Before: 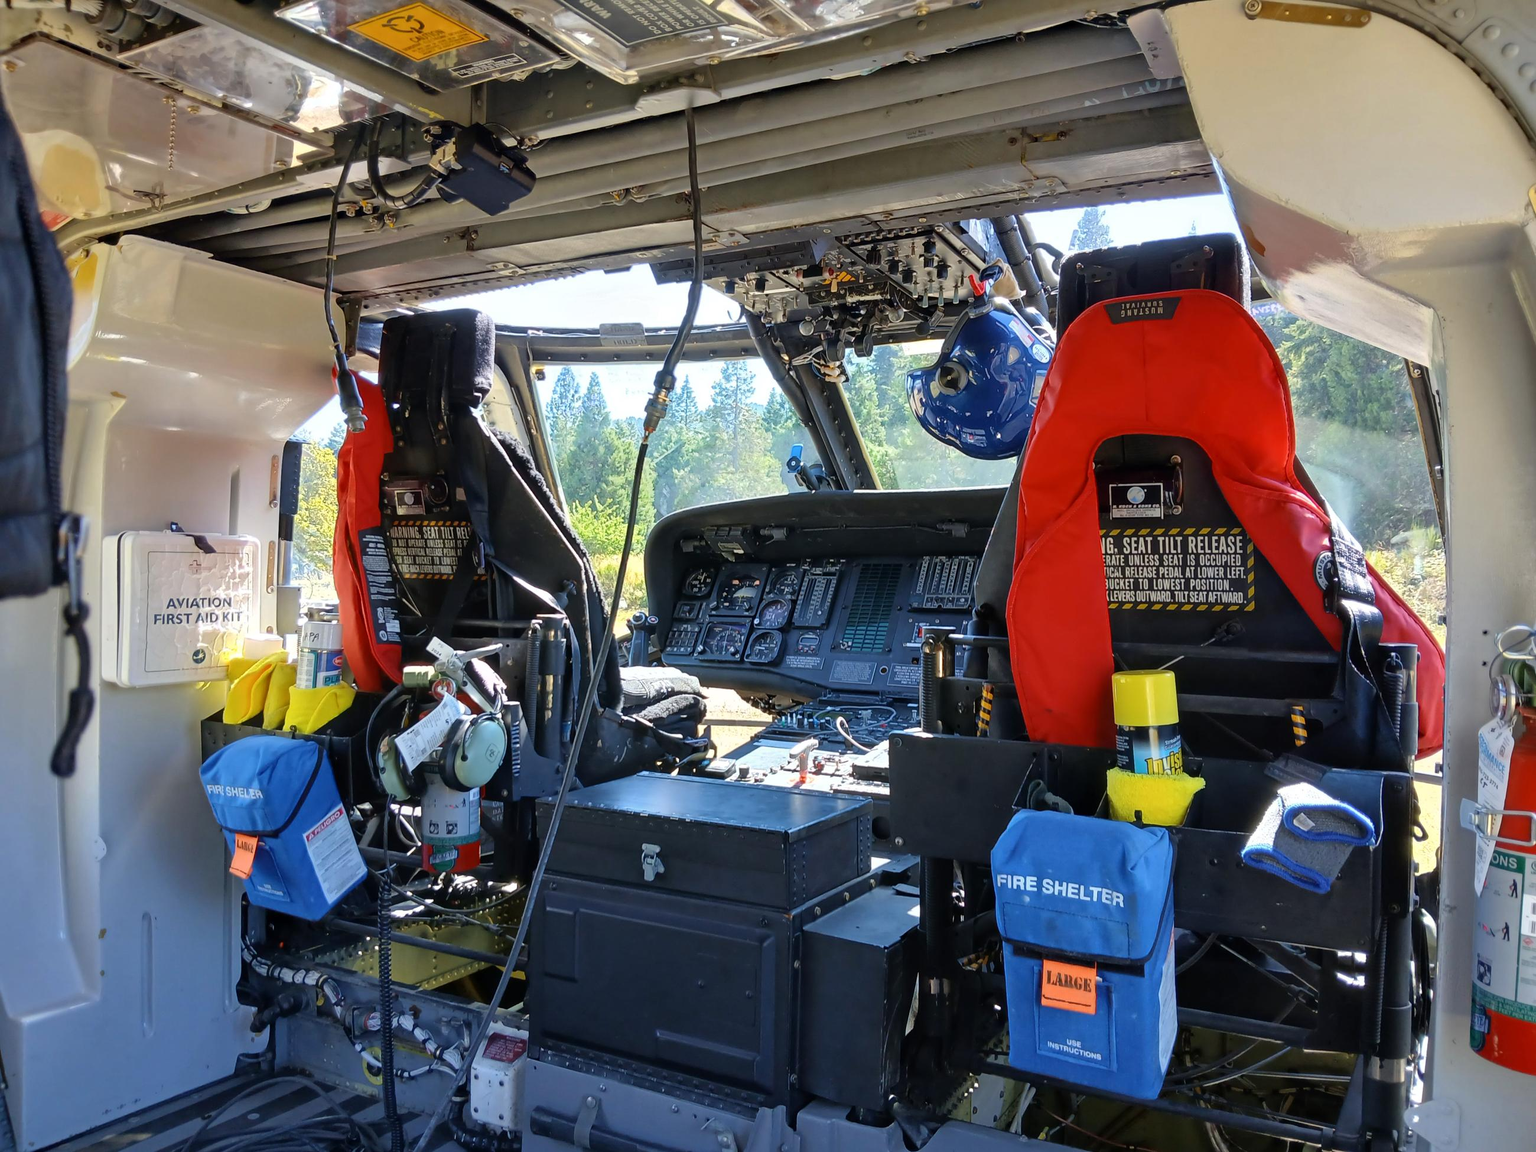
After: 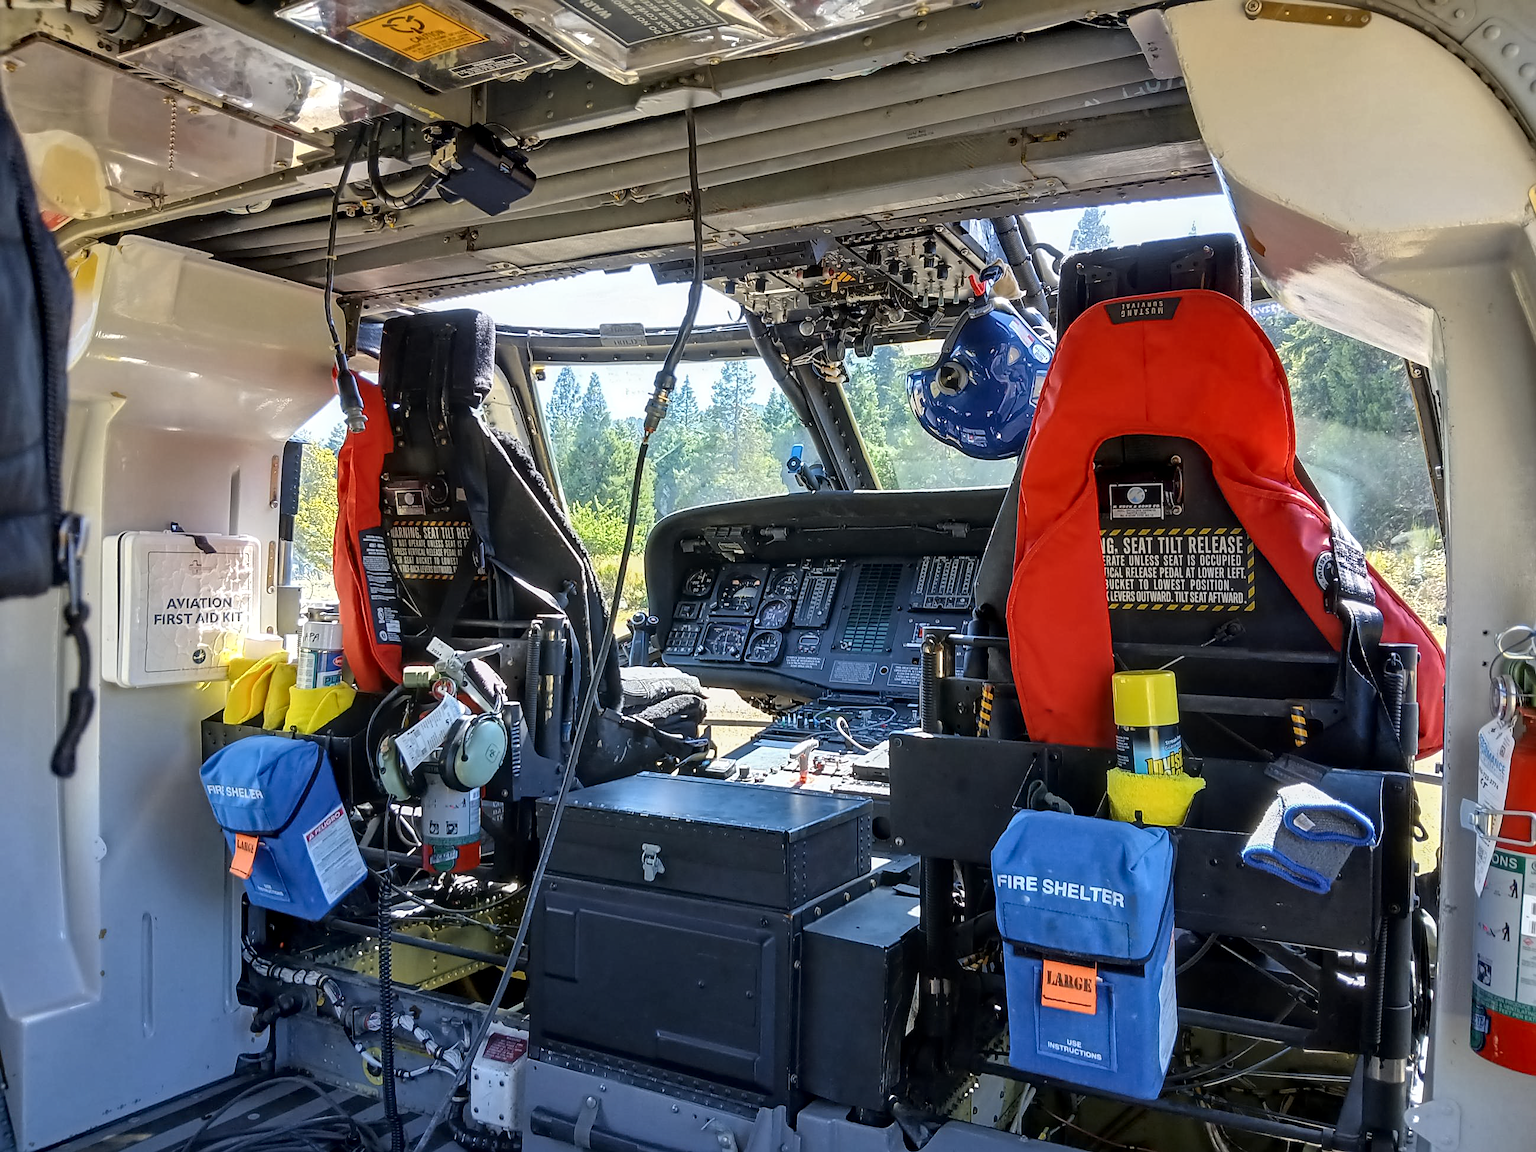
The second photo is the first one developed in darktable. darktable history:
contrast equalizer: y [[0.5 ×6], [0.5 ×6], [0.5 ×6], [0 ×6], [0, 0, 0, 0.581, 0.011, 0]]
local contrast: on, module defaults
sharpen: on, module defaults
